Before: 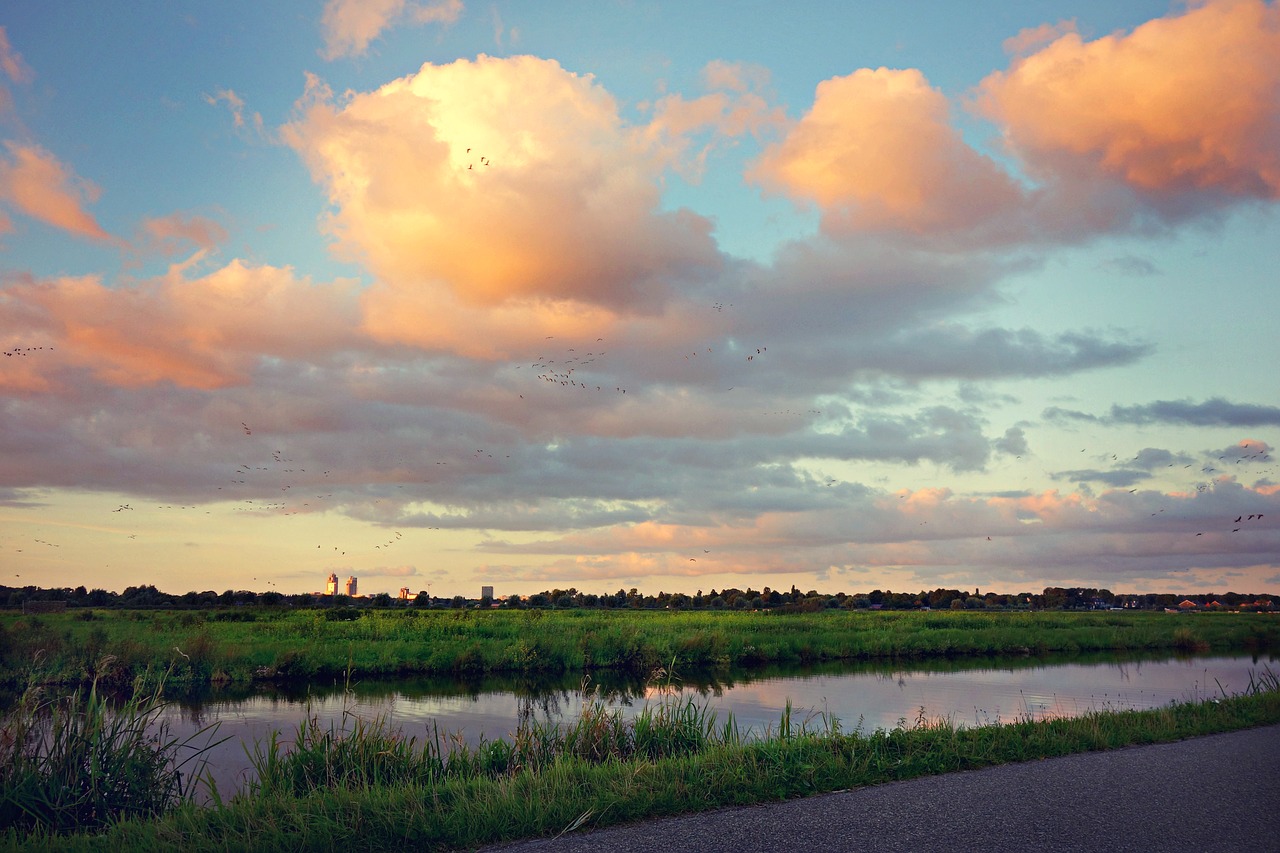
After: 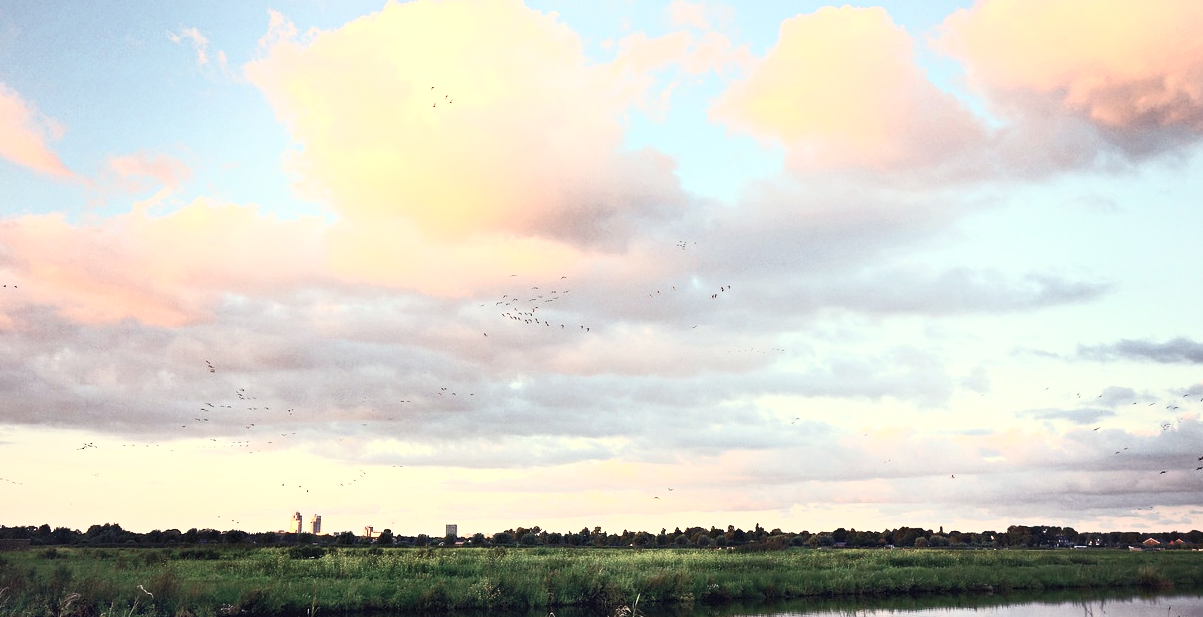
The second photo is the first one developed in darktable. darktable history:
crop: left 2.828%, top 7.376%, right 3.123%, bottom 20.29%
local contrast: highlights 104%, shadows 102%, detail 119%, midtone range 0.2
contrast brightness saturation: contrast 0.56, brightness 0.567, saturation -0.339
